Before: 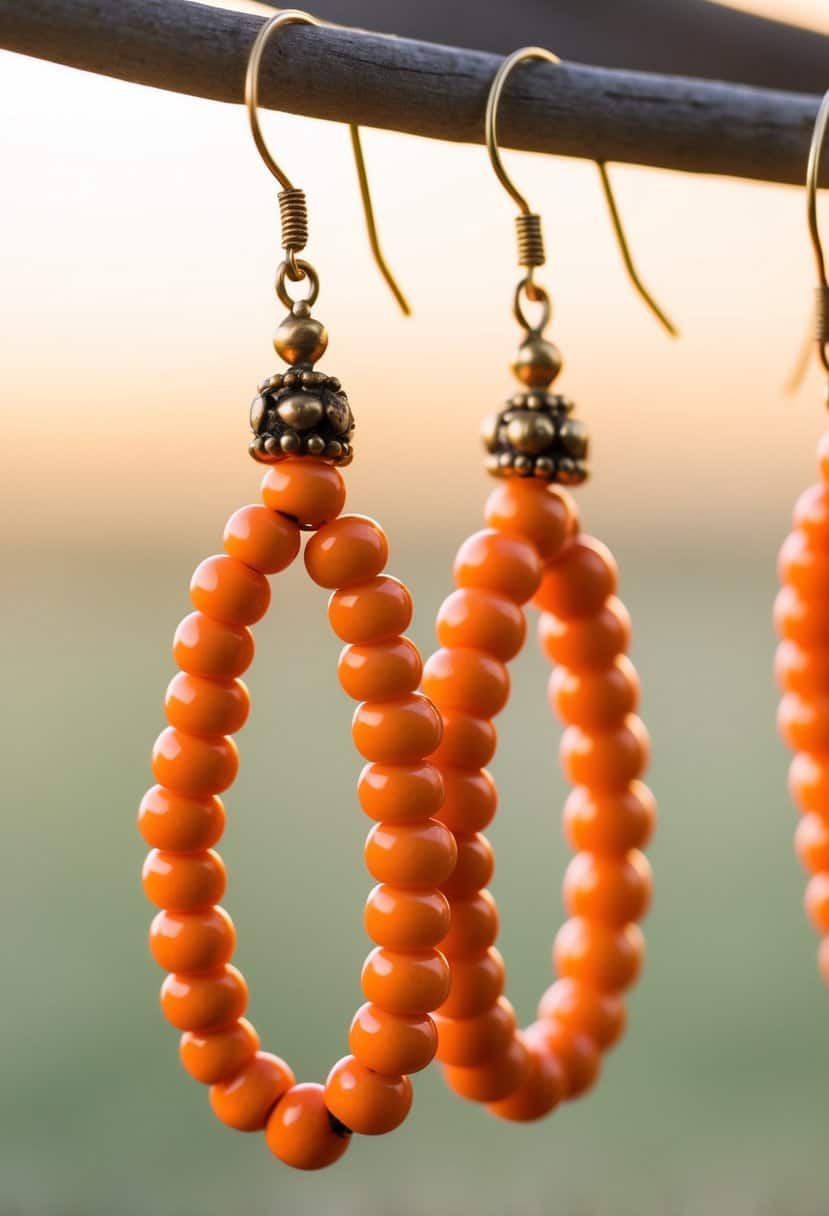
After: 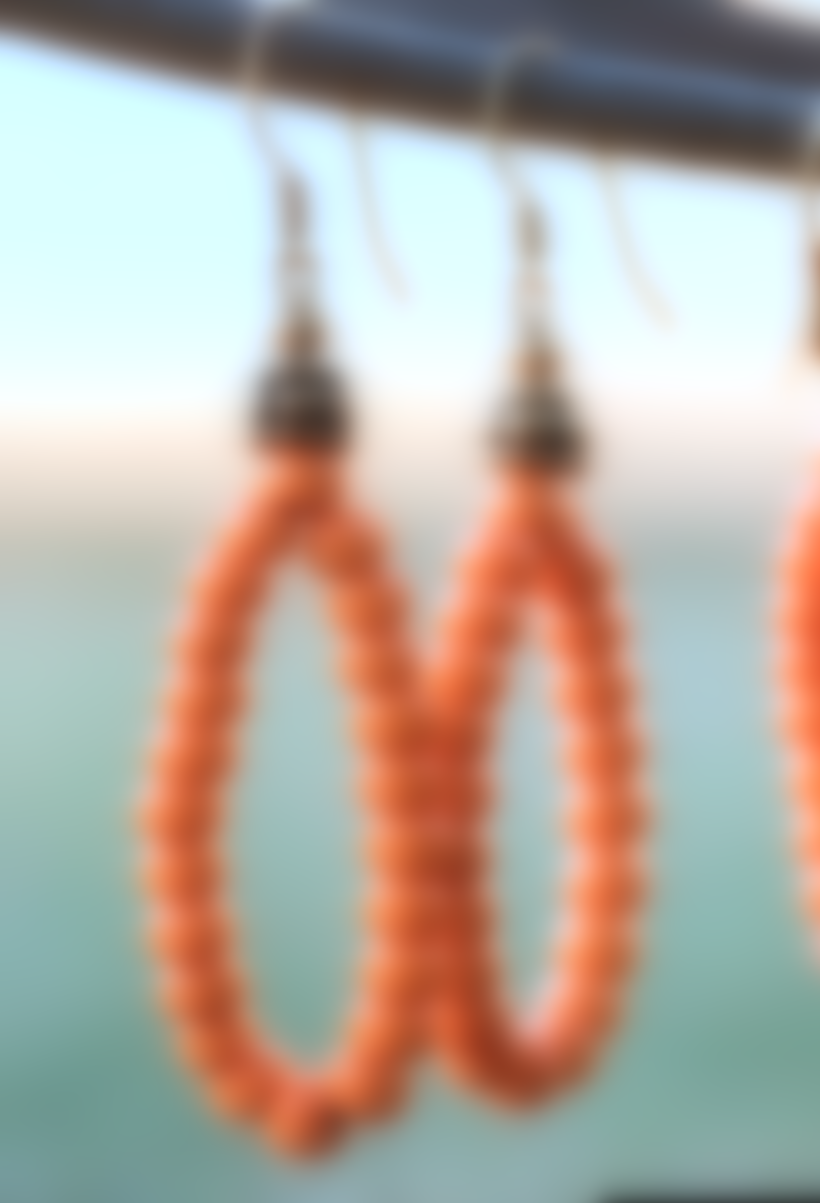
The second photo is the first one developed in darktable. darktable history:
exposure: exposure 0.376 EV, compensate highlight preservation false
color correction: highlights a* -9.35, highlights b* -23.15
lowpass: radius 16, unbound 0
rotate and perspective: rotation 0.174°, lens shift (vertical) 0.013, lens shift (horizontal) 0.019, shear 0.001, automatic cropping original format, crop left 0.007, crop right 0.991, crop top 0.016, crop bottom 0.997
